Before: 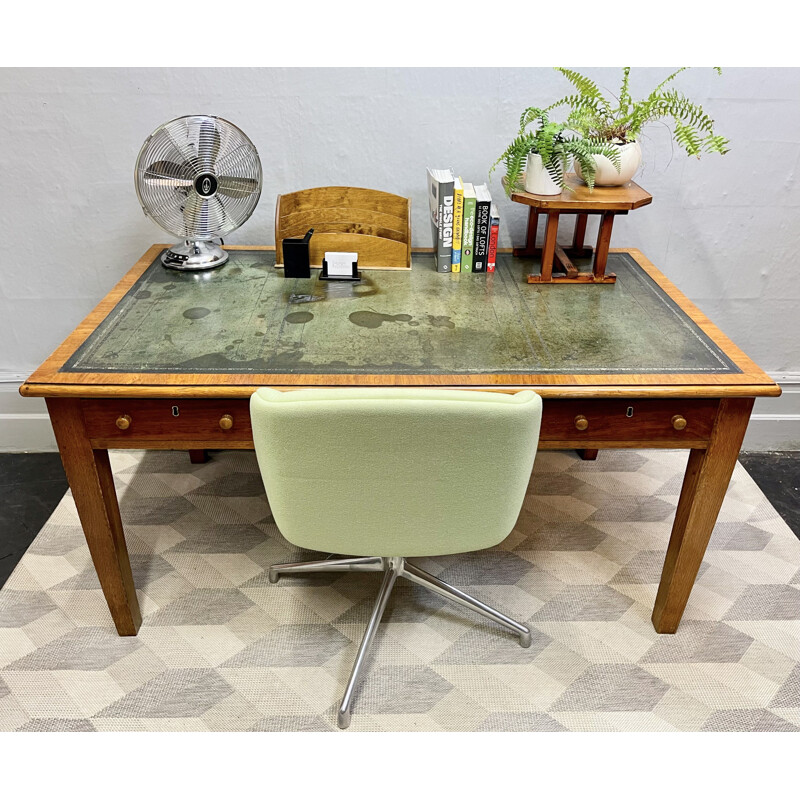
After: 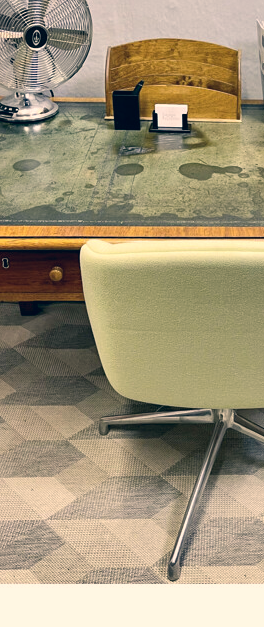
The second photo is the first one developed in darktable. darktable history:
contrast brightness saturation: saturation -0.064
color correction: highlights a* 10.28, highlights b* 14.55, shadows a* -10.3, shadows b* -14.87
crop and rotate: left 21.32%, top 18.525%, right 45.595%, bottom 2.979%
tone equalizer: on, module defaults
shadows and highlights: shadows color adjustment 98.02%, highlights color adjustment 58.46%, soften with gaussian
